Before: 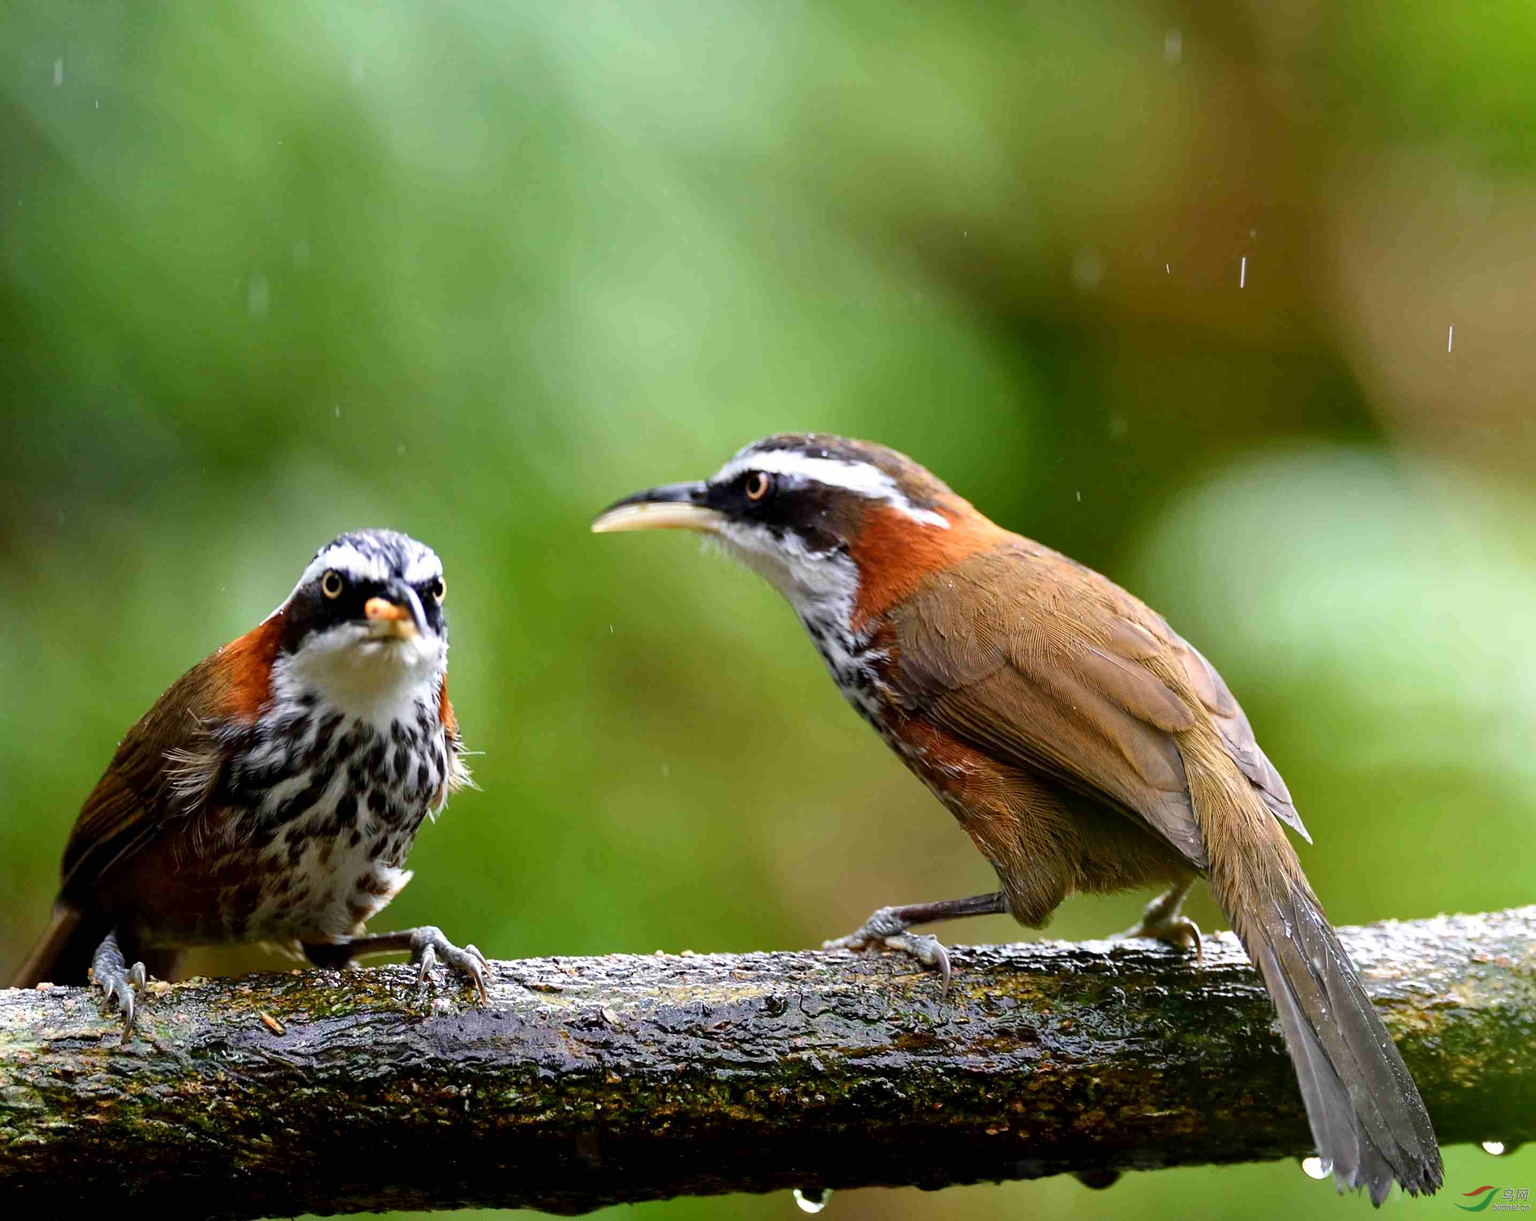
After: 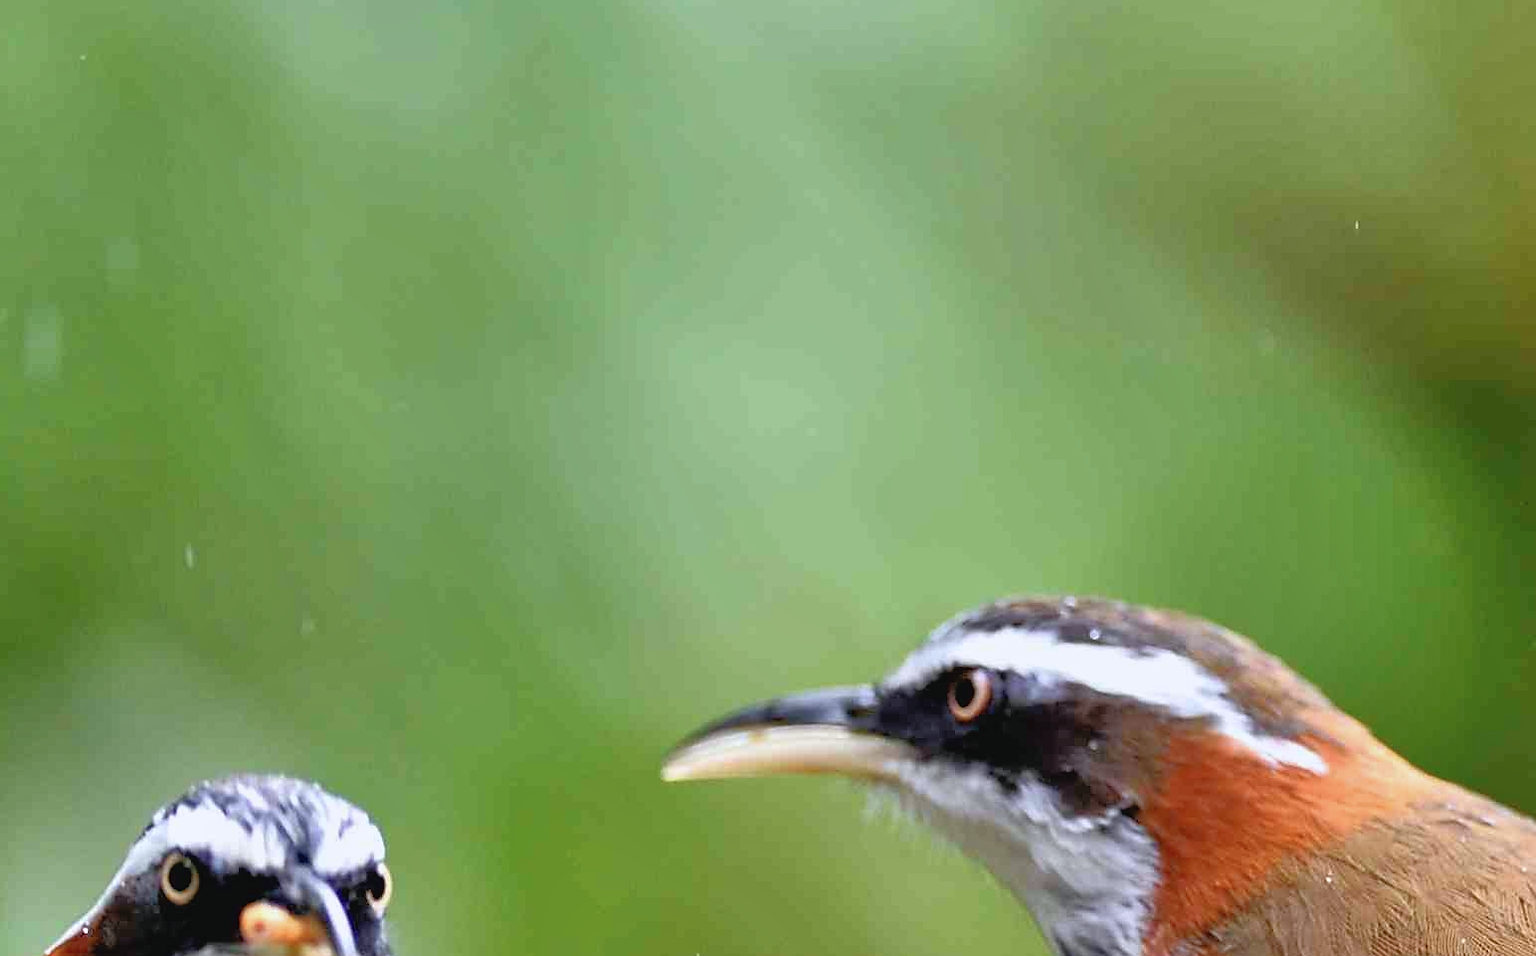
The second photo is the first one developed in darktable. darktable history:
crop: left 15.342%, top 9.215%, right 30.853%, bottom 48.648%
tone equalizer: -7 EV 0.144 EV, -6 EV 0.593 EV, -5 EV 1.12 EV, -4 EV 1.31 EV, -3 EV 1.12 EV, -2 EV 0.6 EV, -1 EV 0.159 EV
color calibration: illuminant same as pipeline (D50), adaptation XYZ, x 0.347, y 0.358, temperature 5012.27 K
sharpen: radius 1.438, amount 0.403, threshold 1.236
contrast brightness saturation: contrast -0.087, brightness -0.039, saturation -0.112
color correction: highlights a* -0.115, highlights b* -5.98, shadows a* -0.121, shadows b* -0.091
